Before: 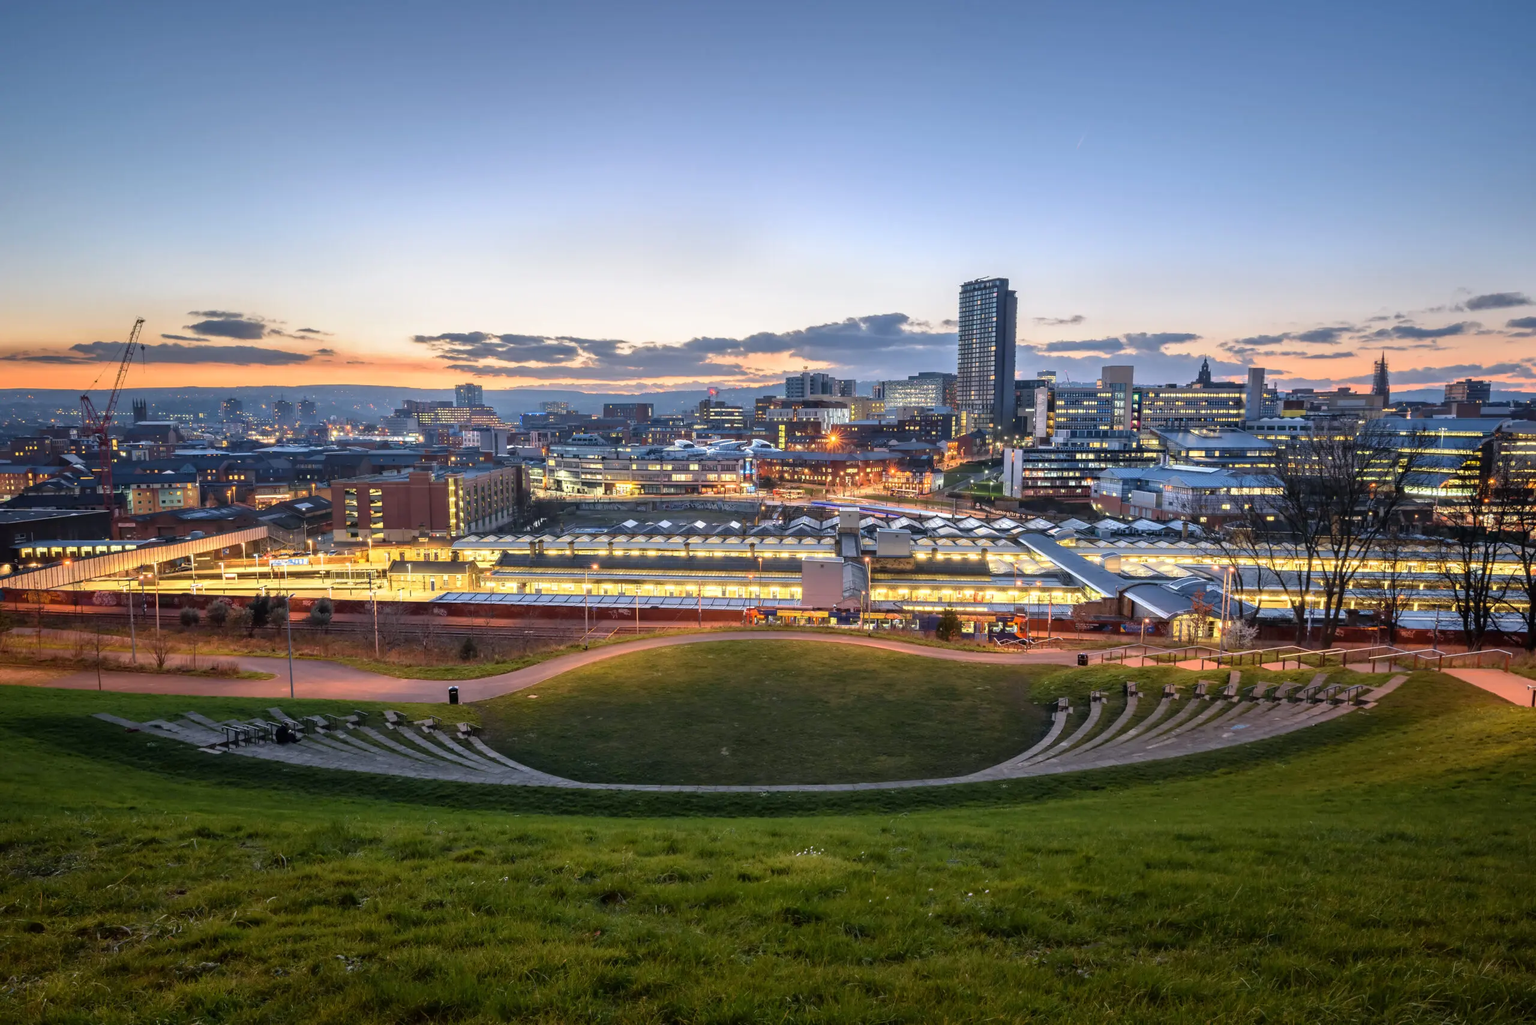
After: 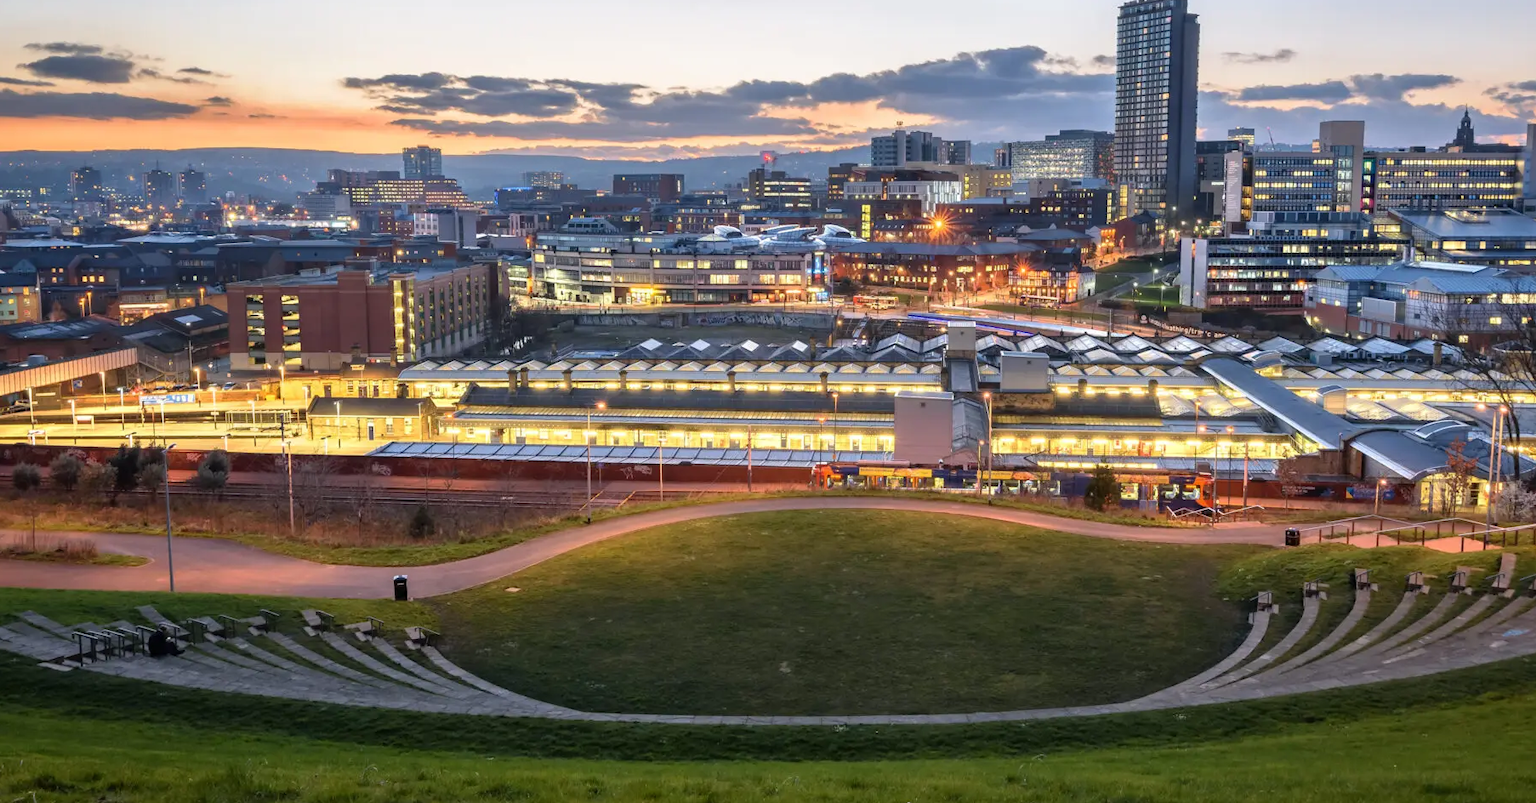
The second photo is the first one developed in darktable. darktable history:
crop: left 11.134%, top 27.4%, right 18.301%, bottom 17.265%
